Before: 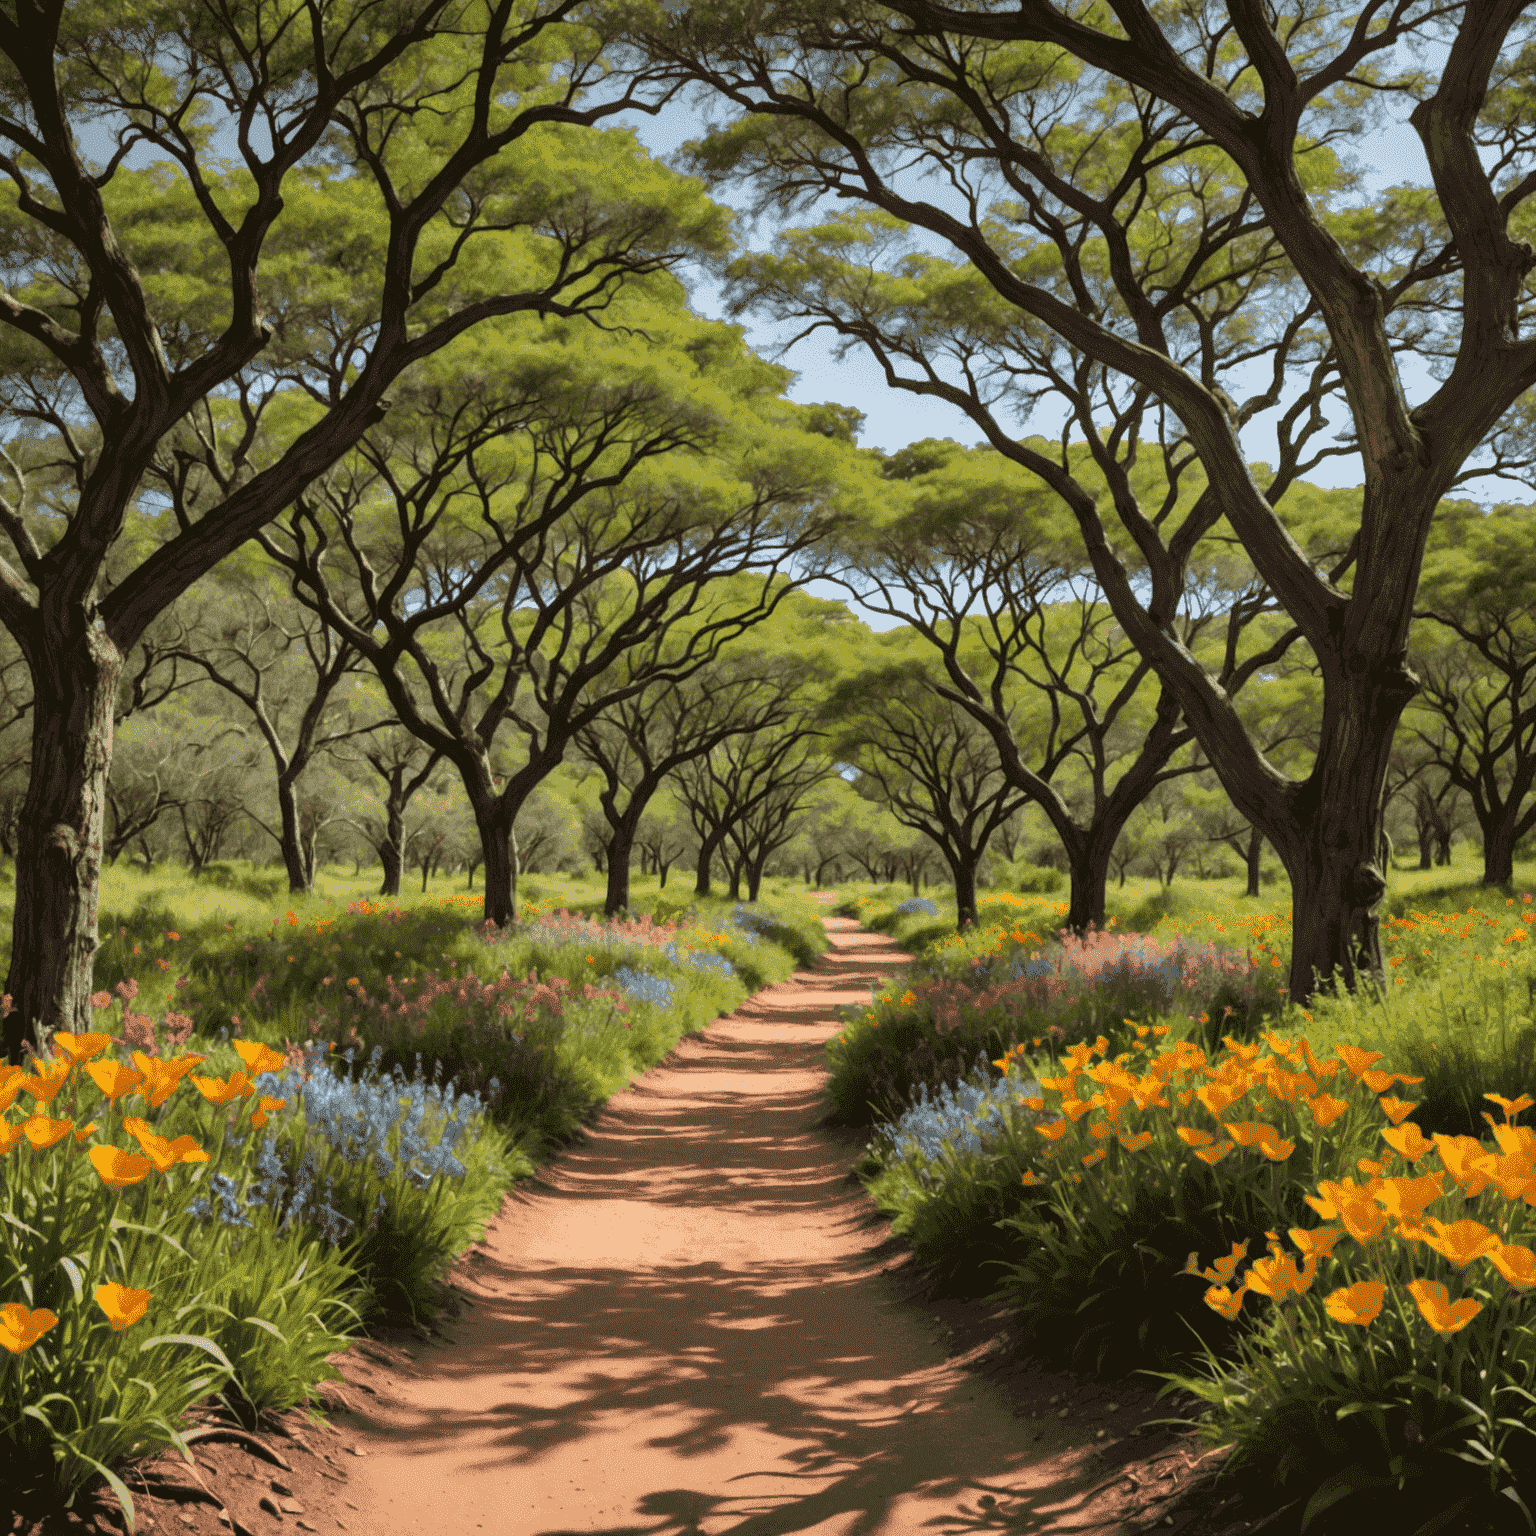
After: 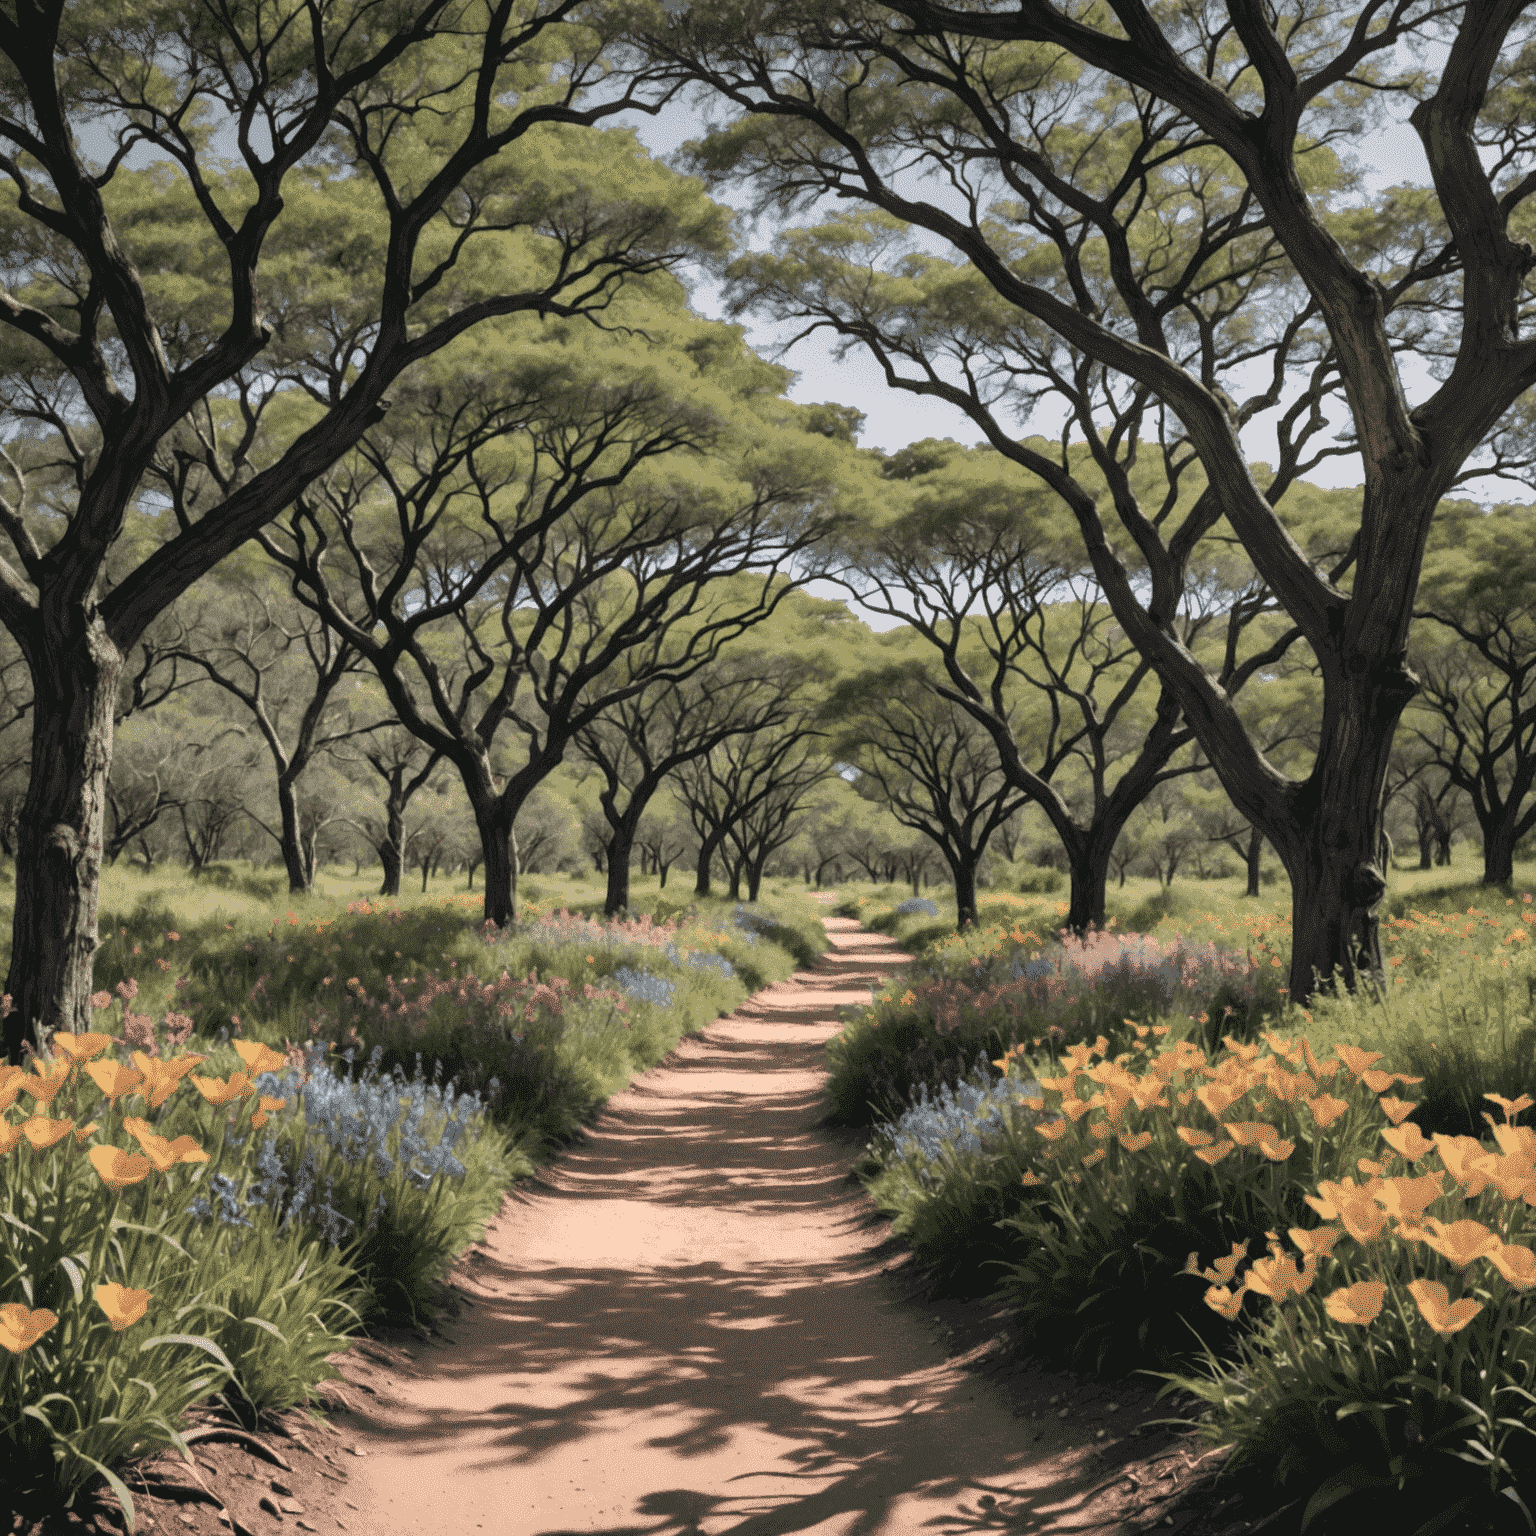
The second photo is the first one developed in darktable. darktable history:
color correction: highlights a* 5.41, highlights b* 5.35, shadows a* -3.91, shadows b* -5.23
color zones: curves: ch0 [(0, 0.559) (0.153, 0.551) (0.229, 0.5) (0.429, 0.5) (0.571, 0.5) (0.714, 0.5) (0.857, 0.5) (1, 0.559)]; ch1 [(0, 0.417) (0.112, 0.336) (0.213, 0.26) (0.429, 0.34) (0.571, 0.35) (0.683, 0.331) (0.857, 0.344) (1, 0.417)]
